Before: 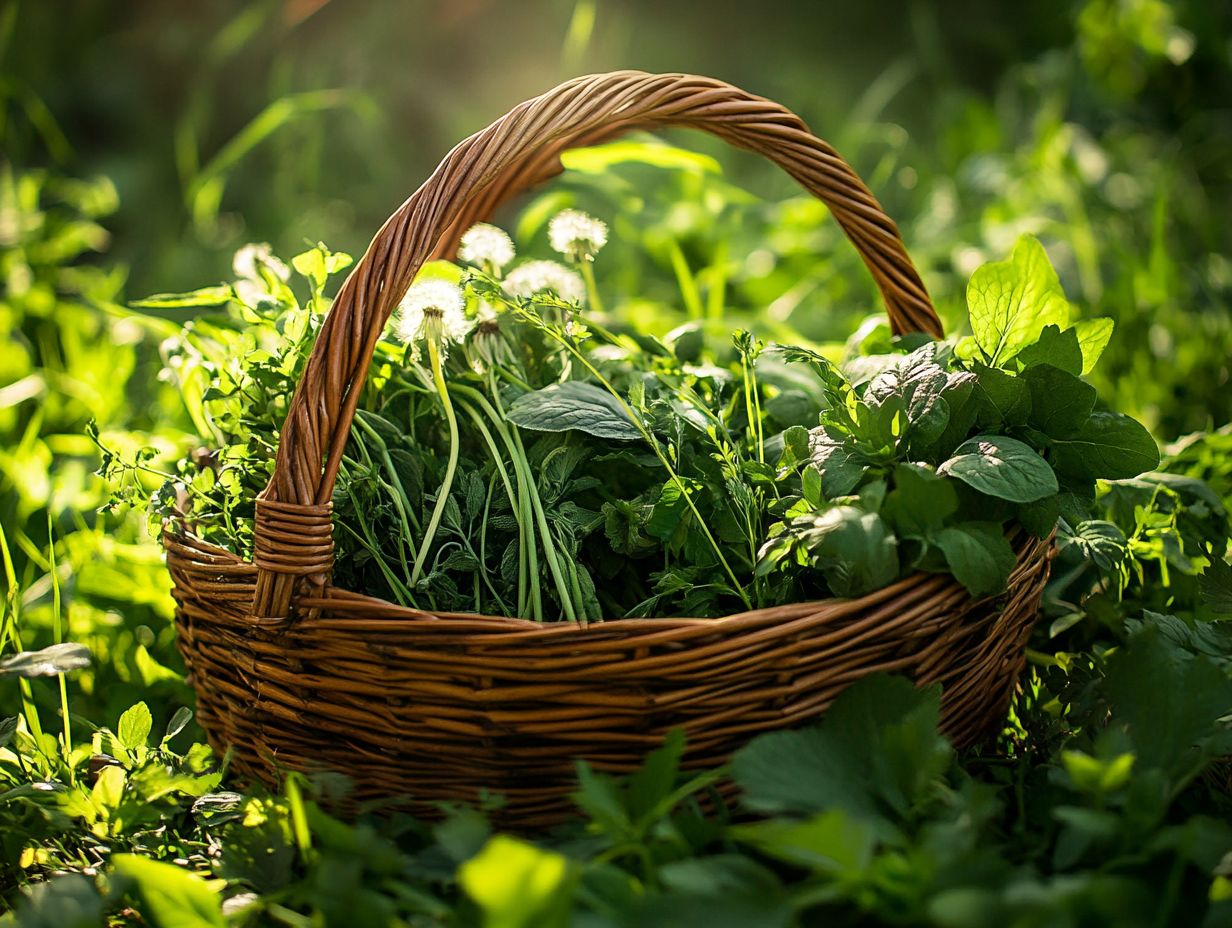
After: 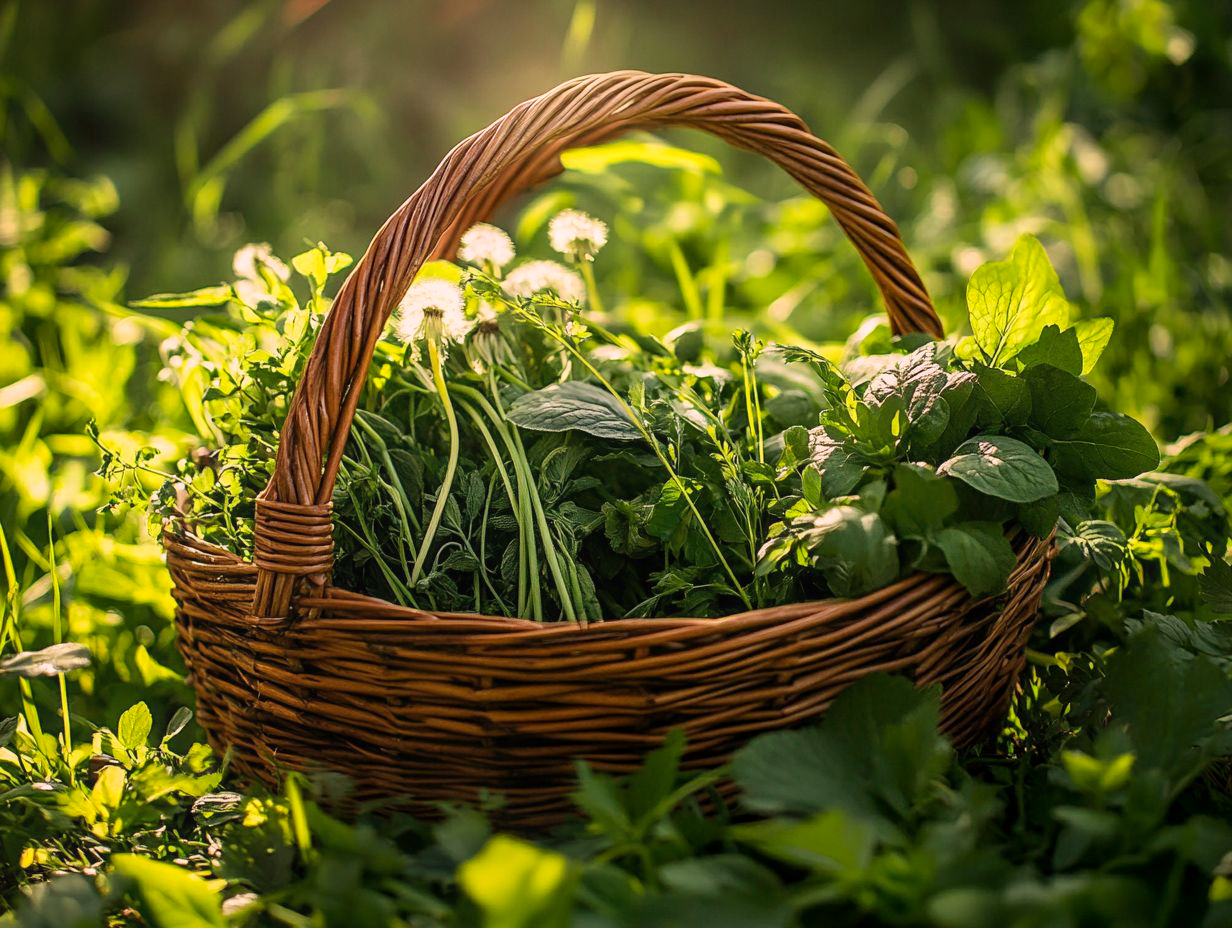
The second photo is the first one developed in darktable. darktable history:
local contrast: detail 110%
color correction: highlights a* 12.23, highlights b* 5.41
